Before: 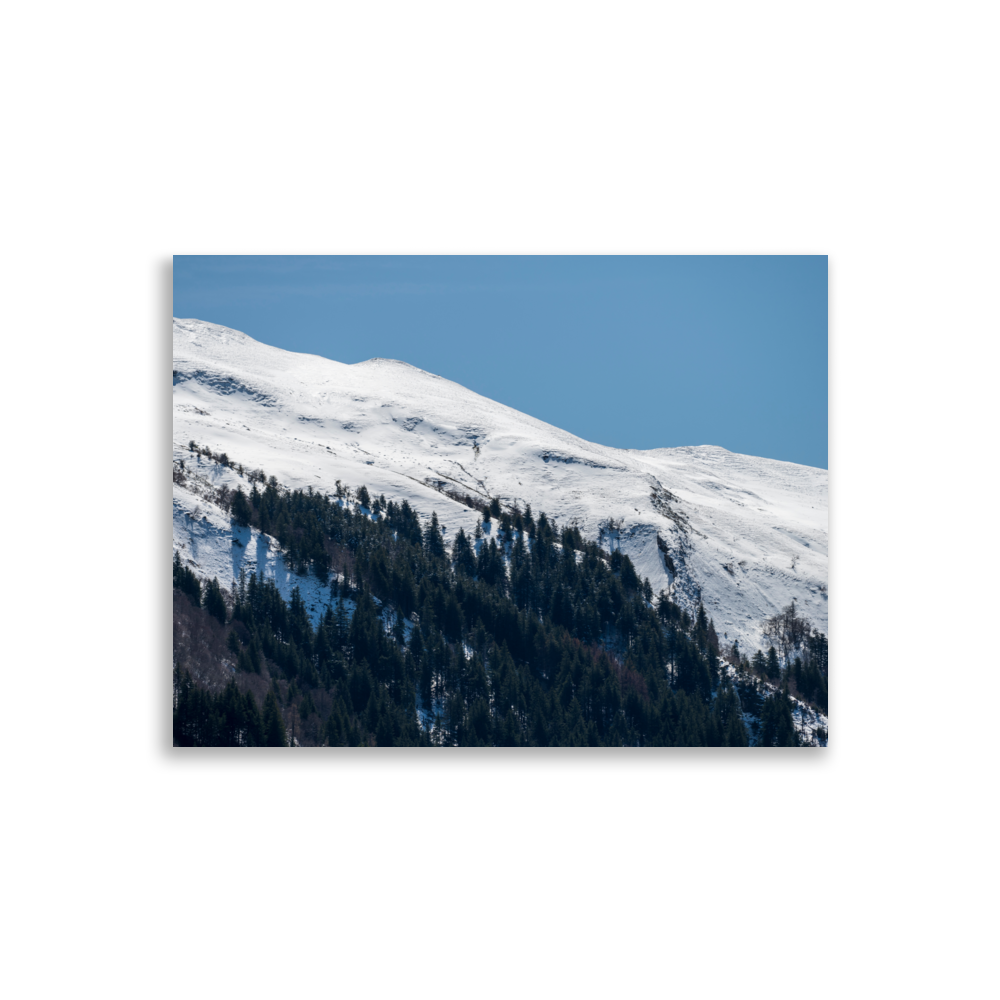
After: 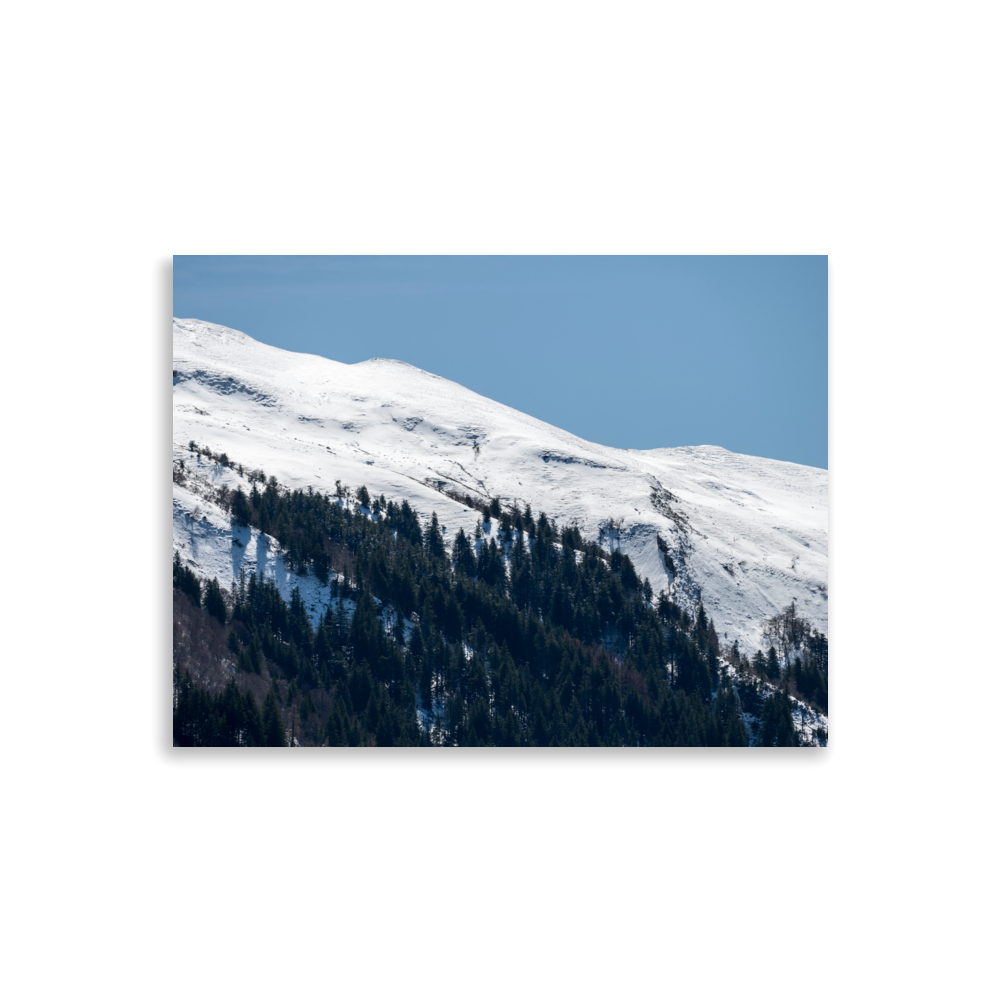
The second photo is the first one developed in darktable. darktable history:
contrast brightness saturation: contrast 0.11, saturation -0.17
levels: levels [0, 0.435, 0.917]
exposure: exposure -0.293 EV, compensate highlight preservation false
